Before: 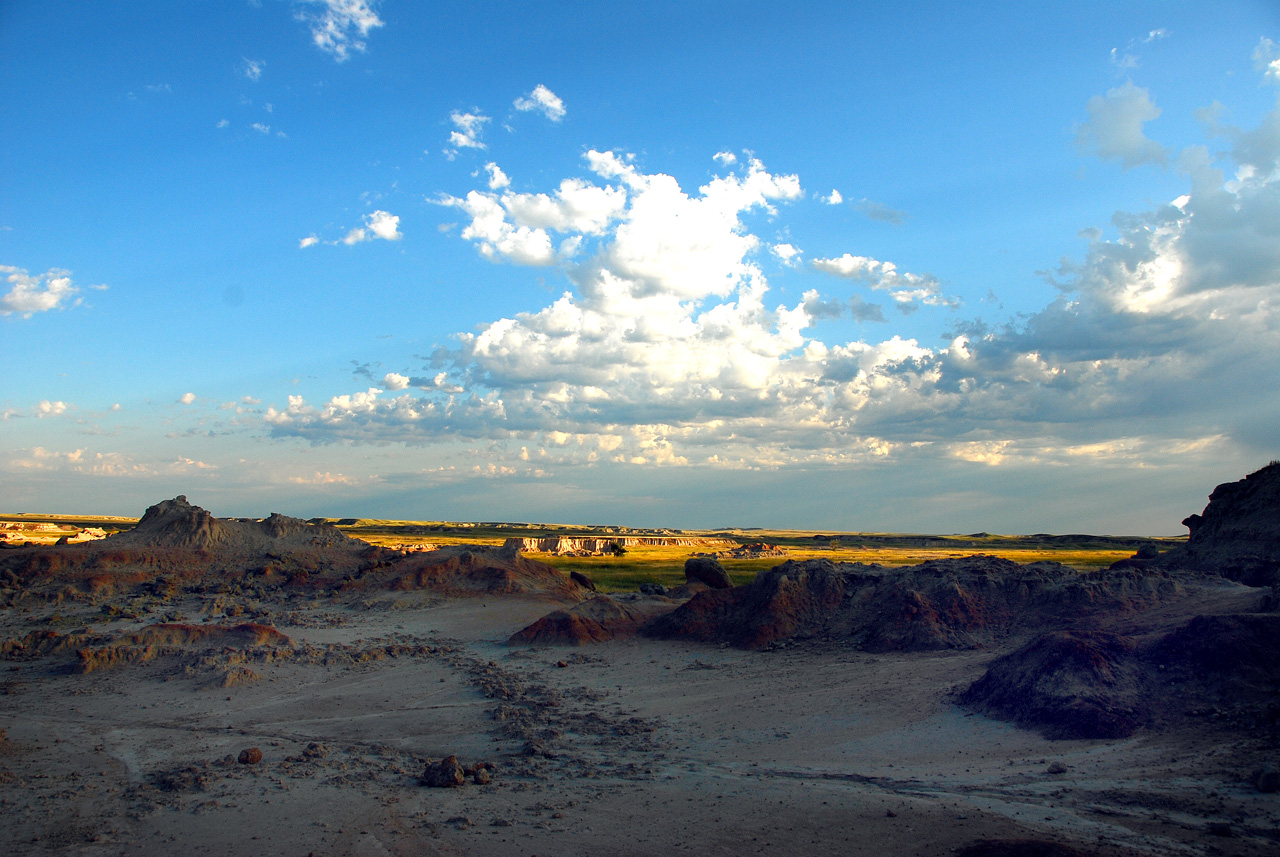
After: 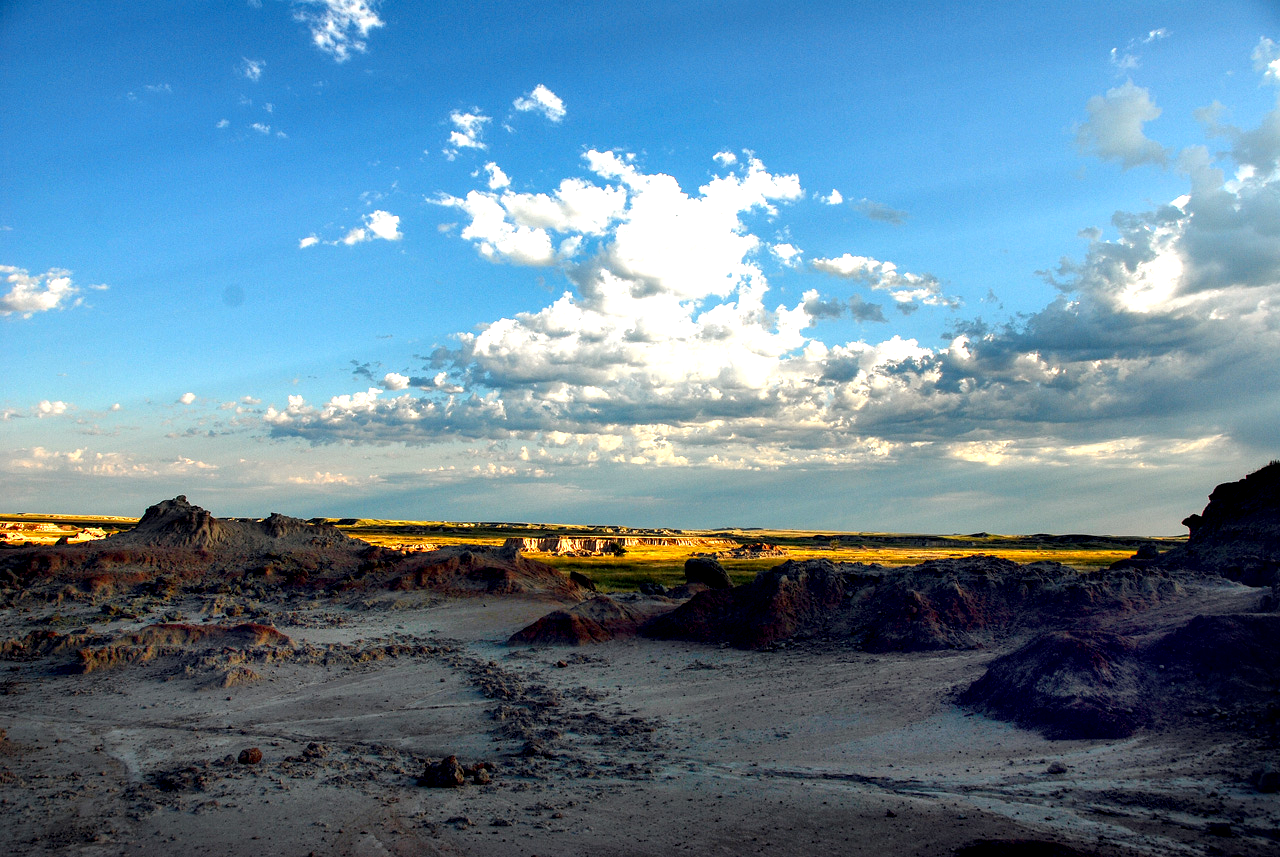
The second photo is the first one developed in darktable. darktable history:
local contrast: on, module defaults
contrast equalizer: y [[0.6 ×6], [0.55 ×6], [0 ×6], [0 ×6], [0 ×6]]
